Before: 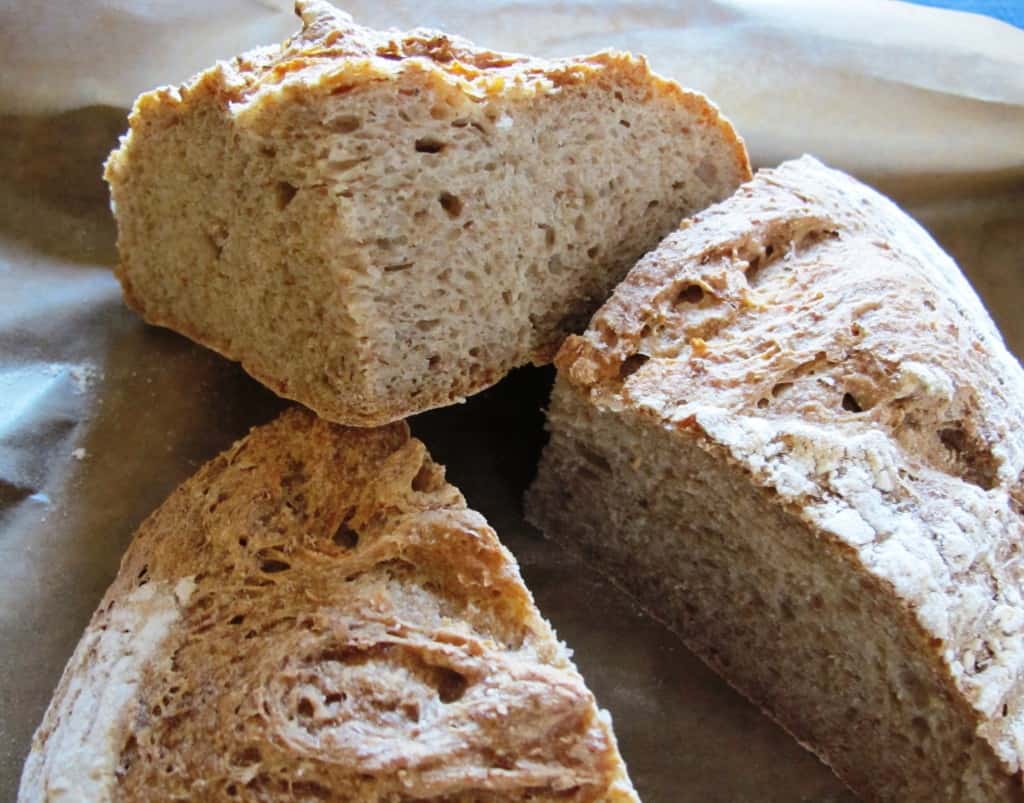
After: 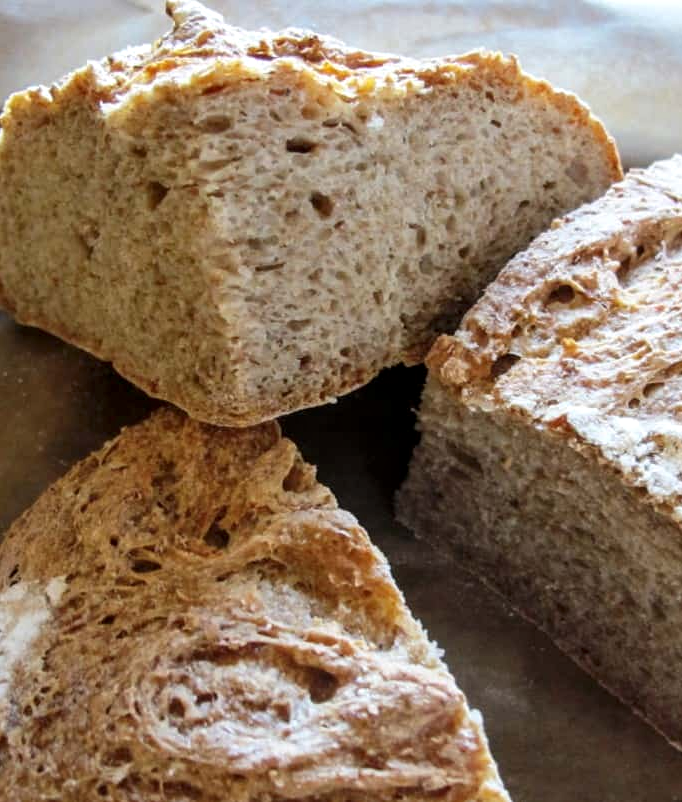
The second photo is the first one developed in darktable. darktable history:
local contrast: on, module defaults
crop and rotate: left 12.673%, right 20.66%
